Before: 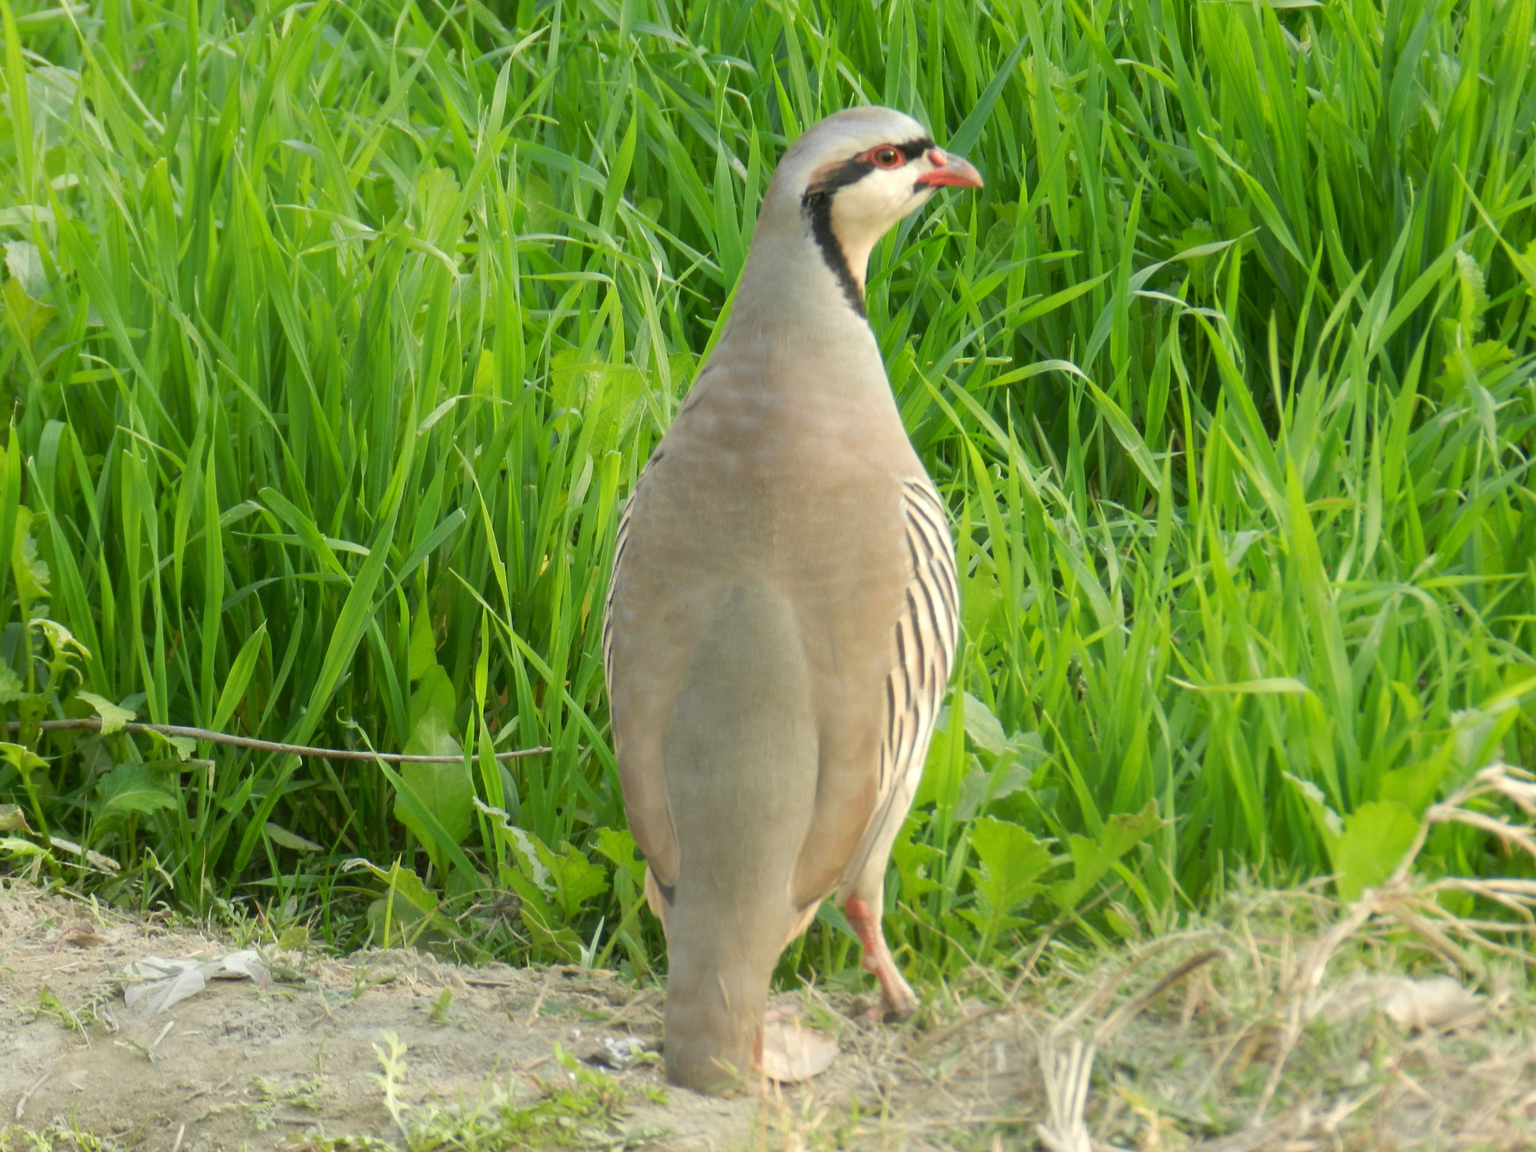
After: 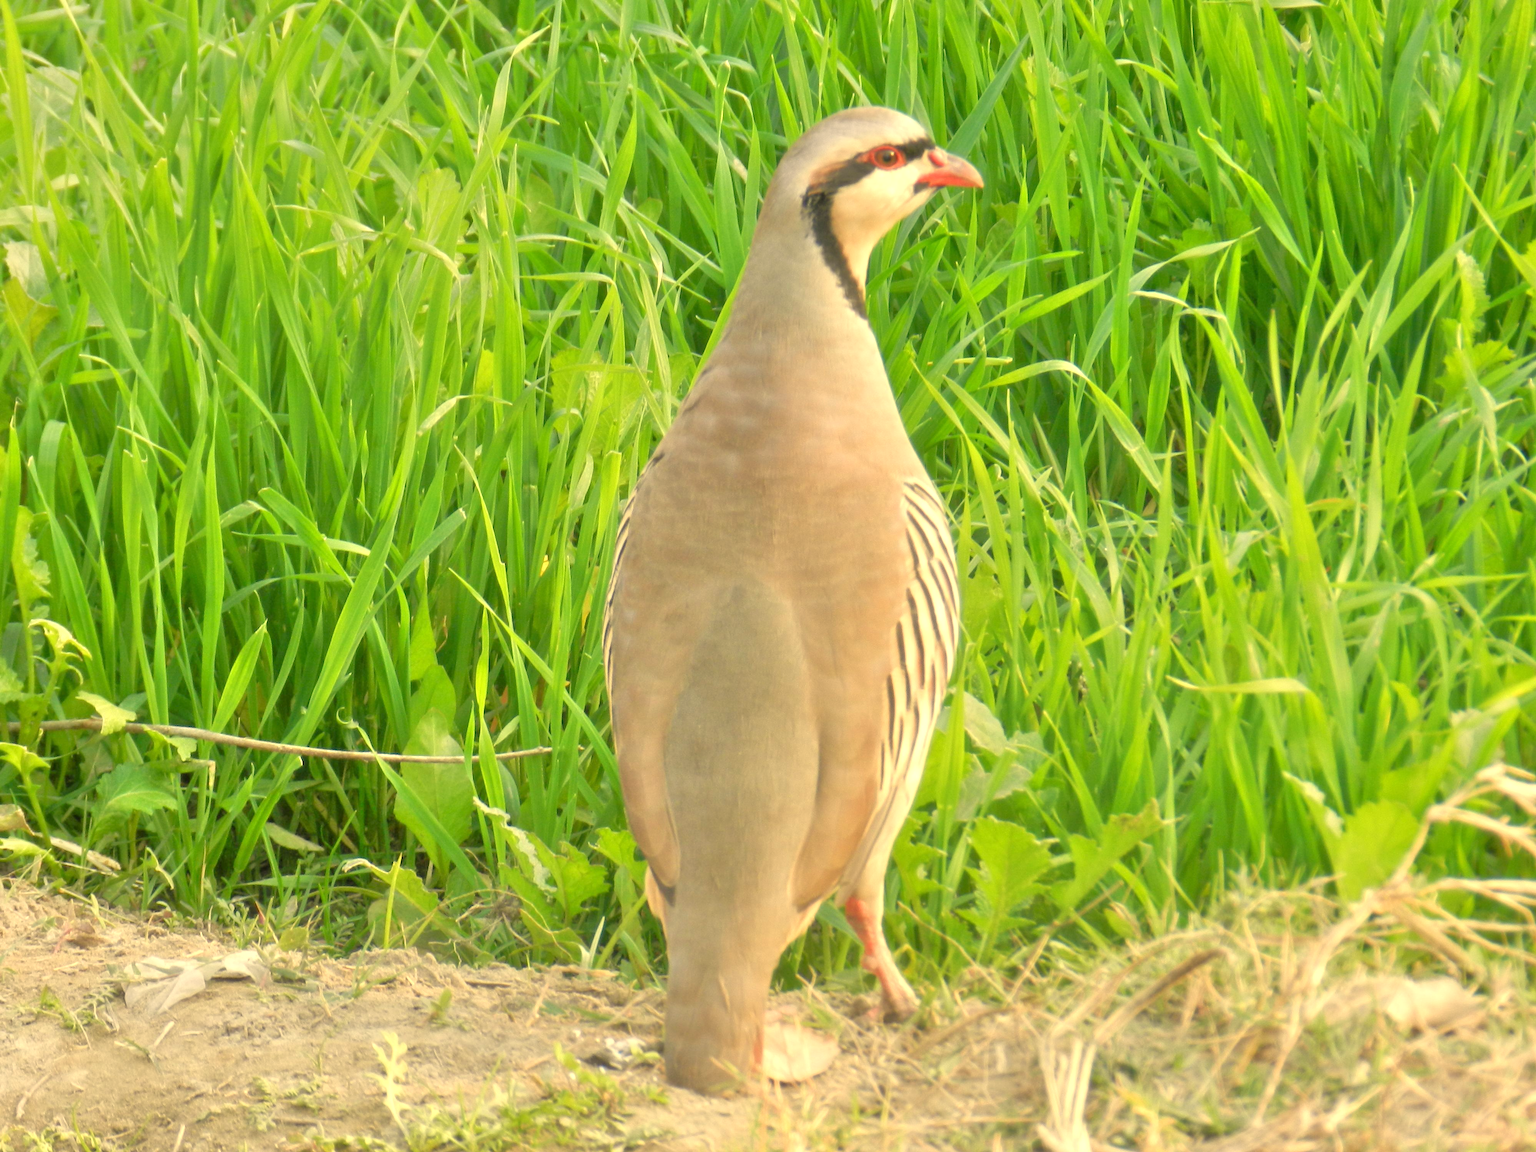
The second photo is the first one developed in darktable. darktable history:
white balance: red 1.123, blue 0.83
exposure: exposure 0.2 EV, compensate highlight preservation false
tone equalizer: -7 EV 0.15 EV, -6 EV 0.6 EV, -5 EV 1.15 EV, -4 EV 1.33 EV, -3 EV 1.15 EV, -2 EV 0.6 EV, -1 EV 0.15 EV, mask exposure compensation -0.5 EV
